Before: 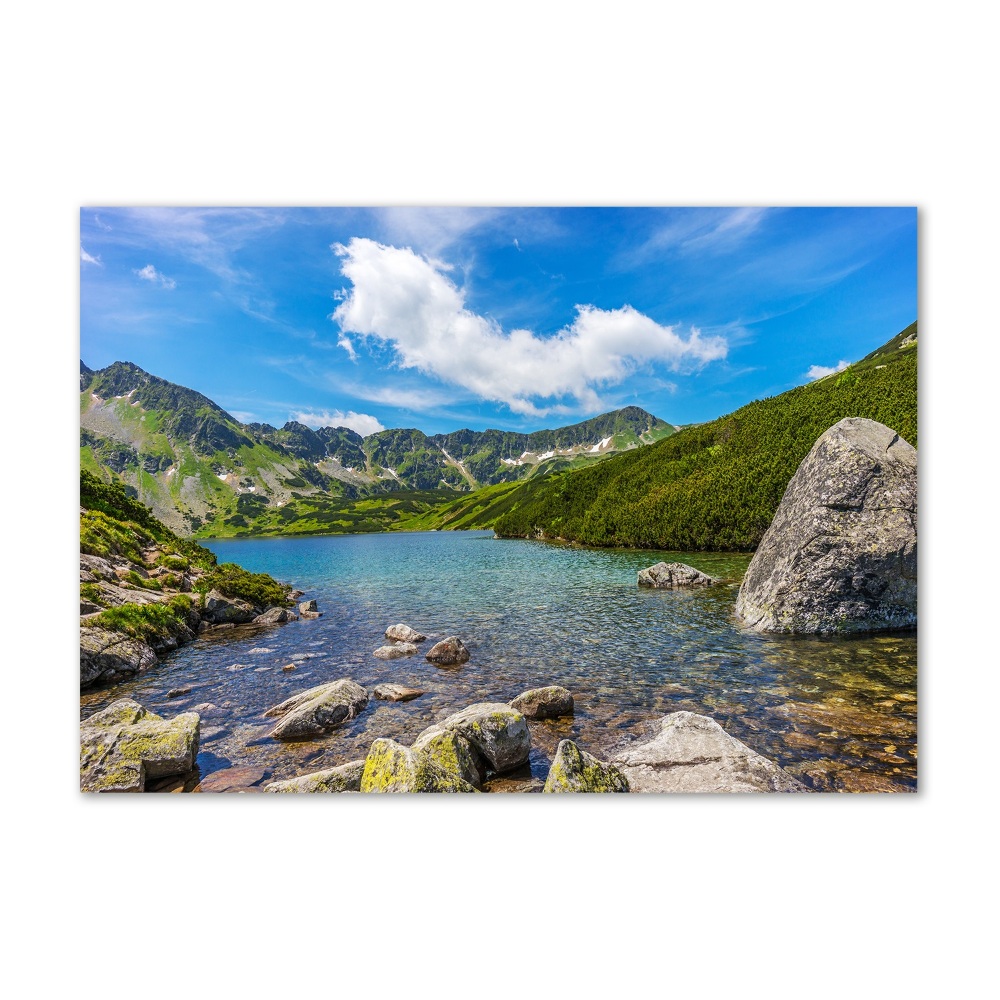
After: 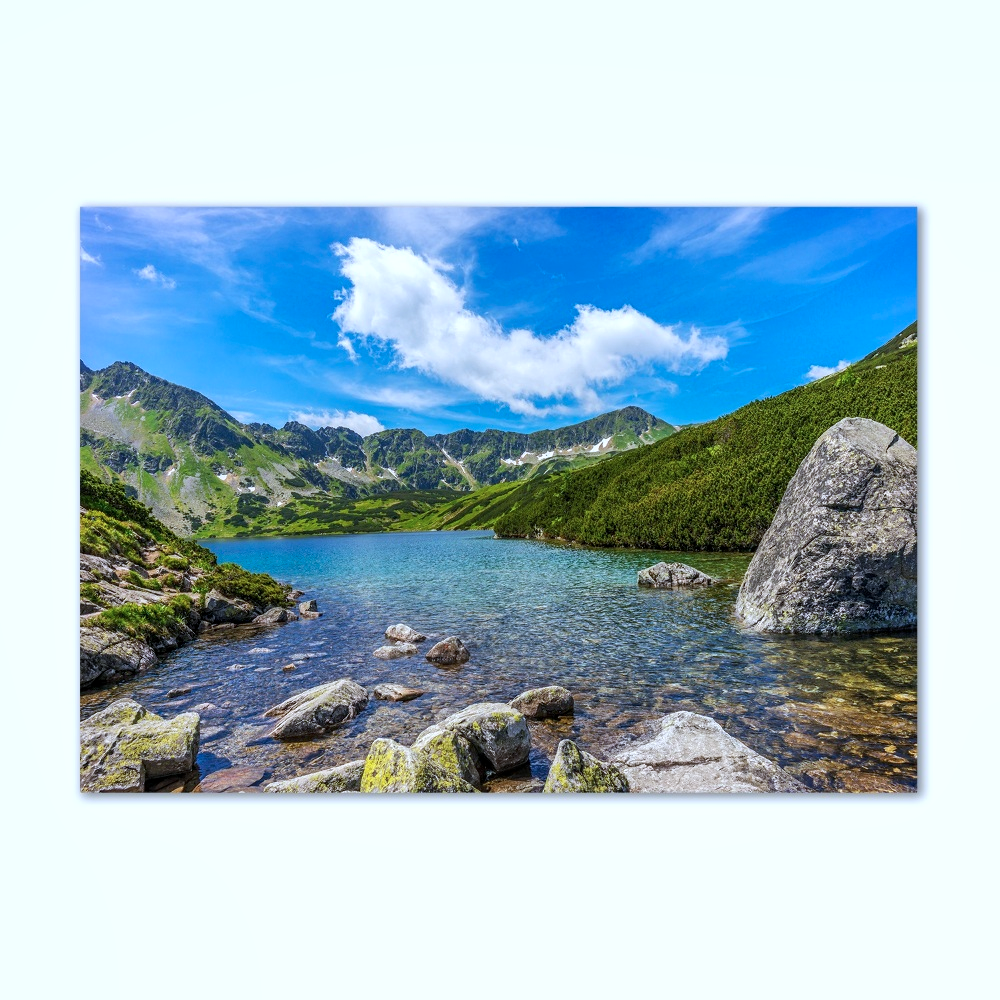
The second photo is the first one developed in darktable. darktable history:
local contrast: highlights 104%, shadows 100%, detail 119%, midtone range 0.2
color calibration: x 0.37, y 0.382, temperature 4316.6 K
